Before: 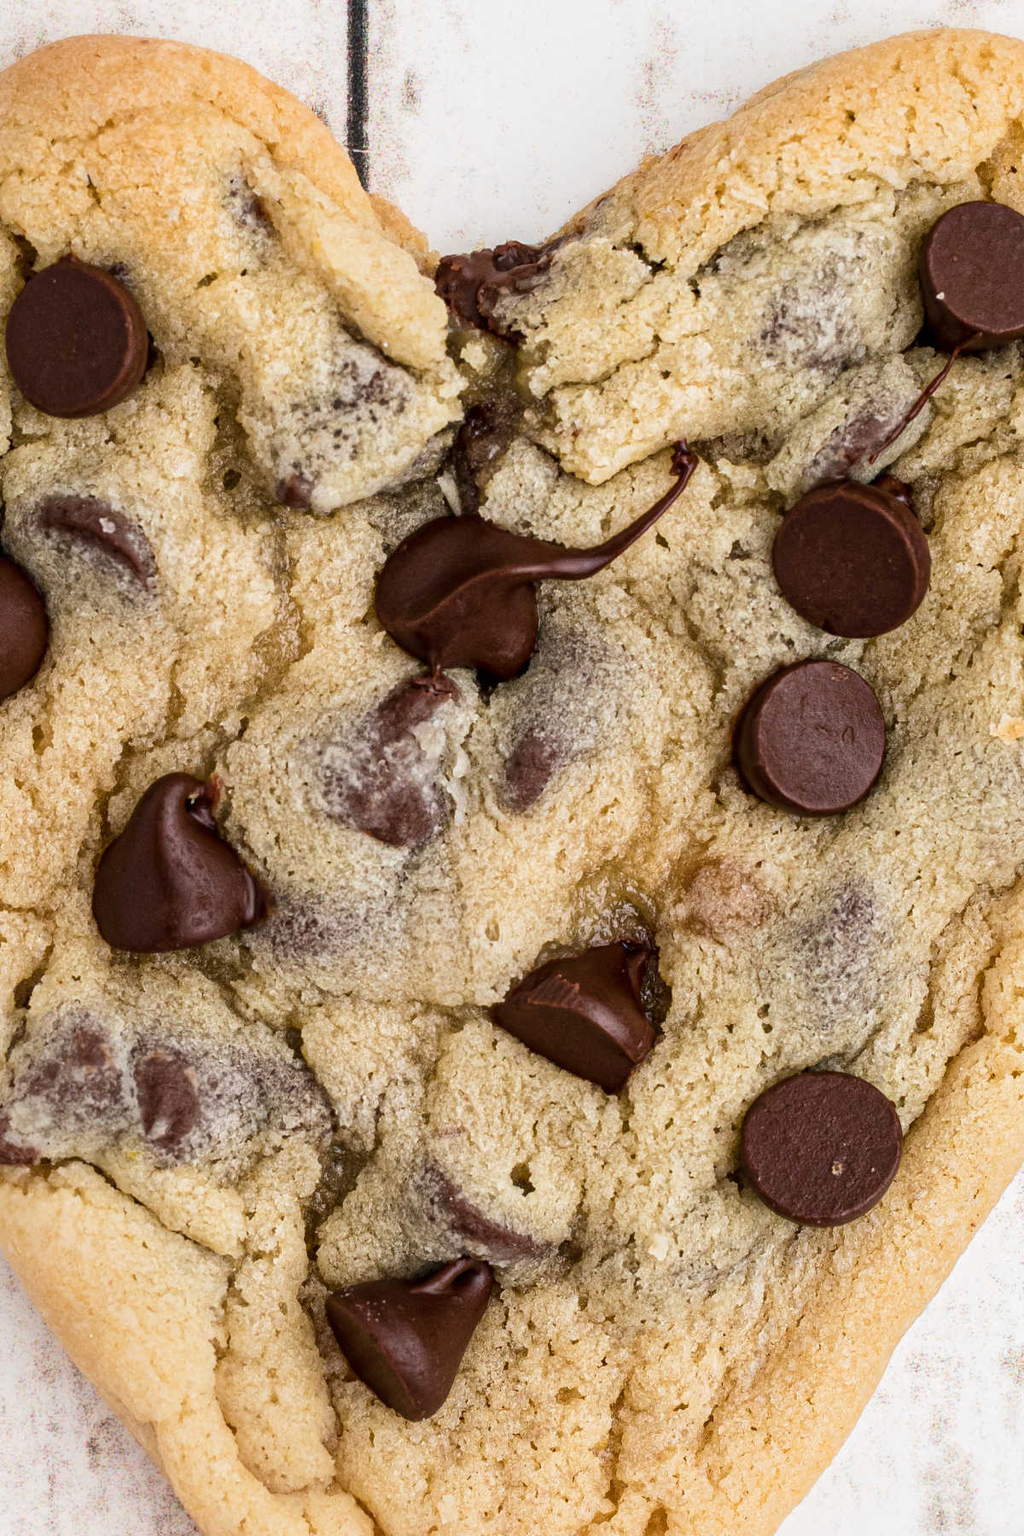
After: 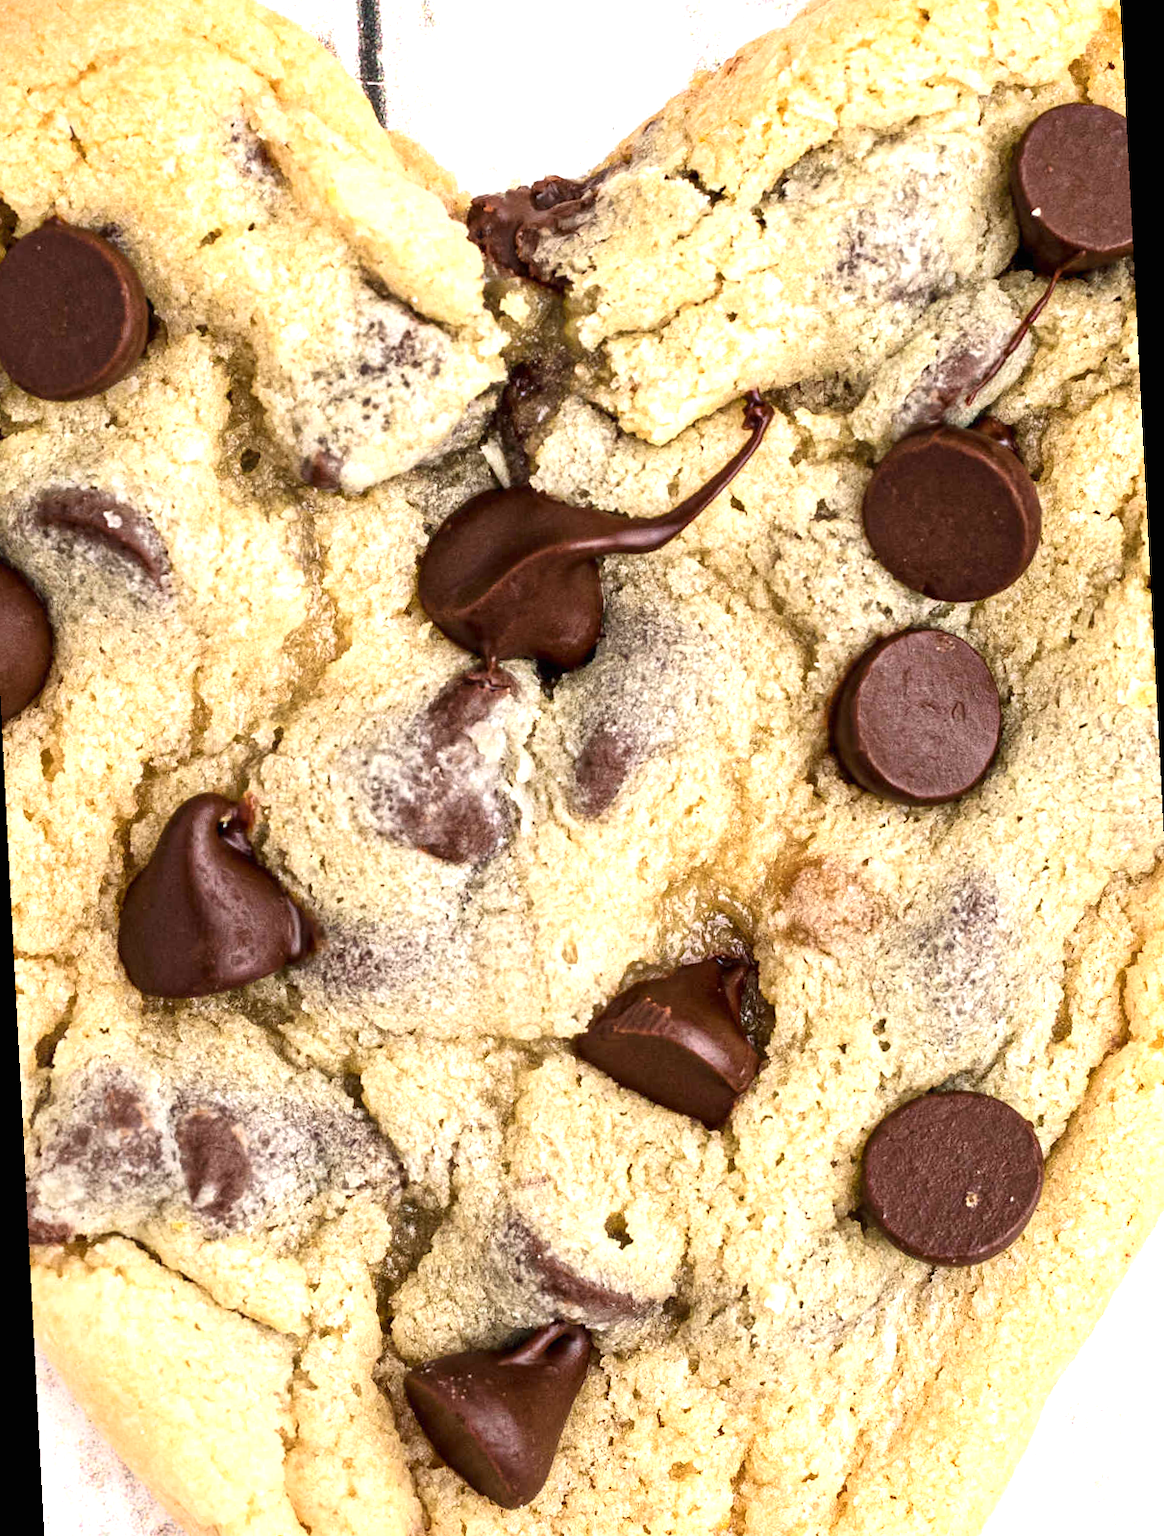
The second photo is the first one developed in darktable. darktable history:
exposure: black level correction 0, exposure 0.9 EV, compensate highlight preservation false
rotate and perspective: rotation -3°, crop left 0.031, crop right 0.968, crop top 0.07, crop bottom 0.93
contrast brightness saturation: contrast 0.1, brightness 0.02, saturation 0.02
